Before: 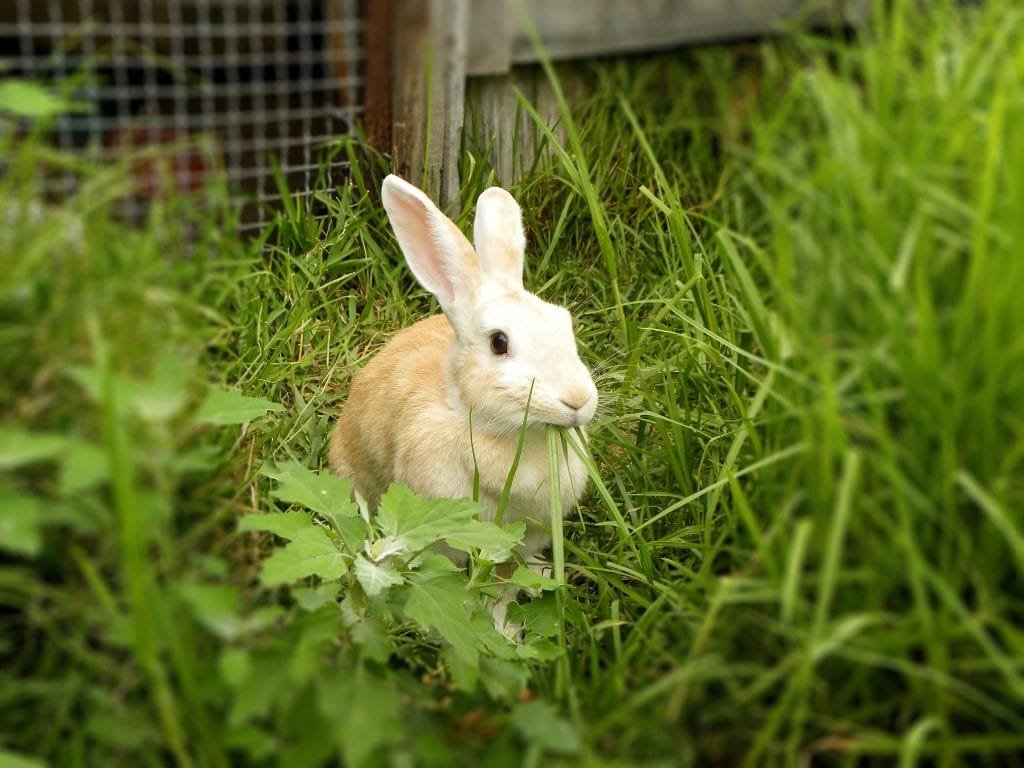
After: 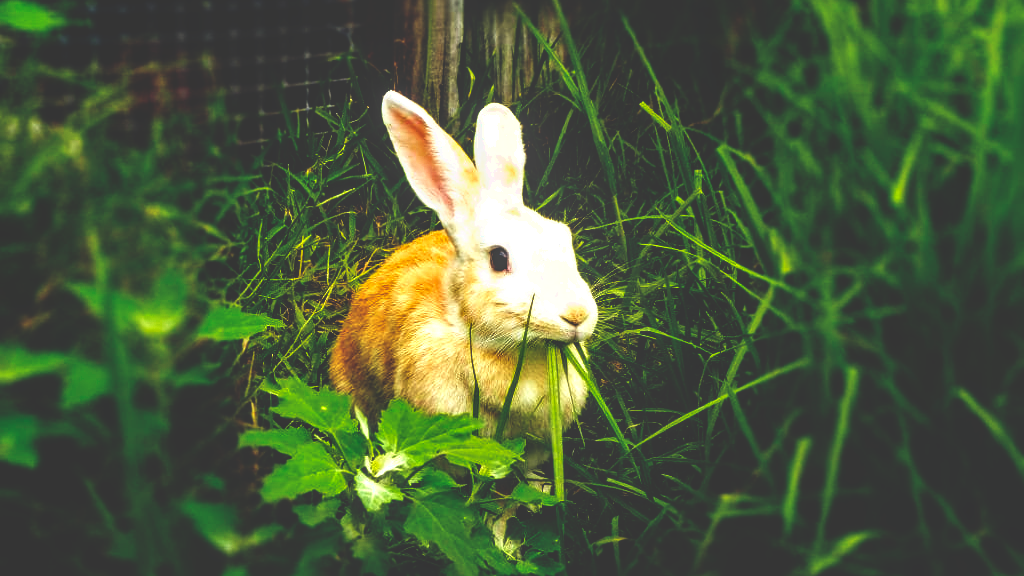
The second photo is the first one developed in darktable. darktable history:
crop: top 11.05%, bottom 13.911%
base curve: curves: ch0 [(0, 0.036) (0.083, 0.04) (0.804, 1)], preserve colors none
local contrast: on, module defaults
color balance rgb: global offset › luminance -0.288%, global offset › chroma 0.306%, global offset › hue 261.55°, perceptual saturation grading › global saturation 35.779%, perceptual brilliance grading › global brilliance 12.706%, global vibrance 10.28%, saturation formula JzAzBz (2021)
